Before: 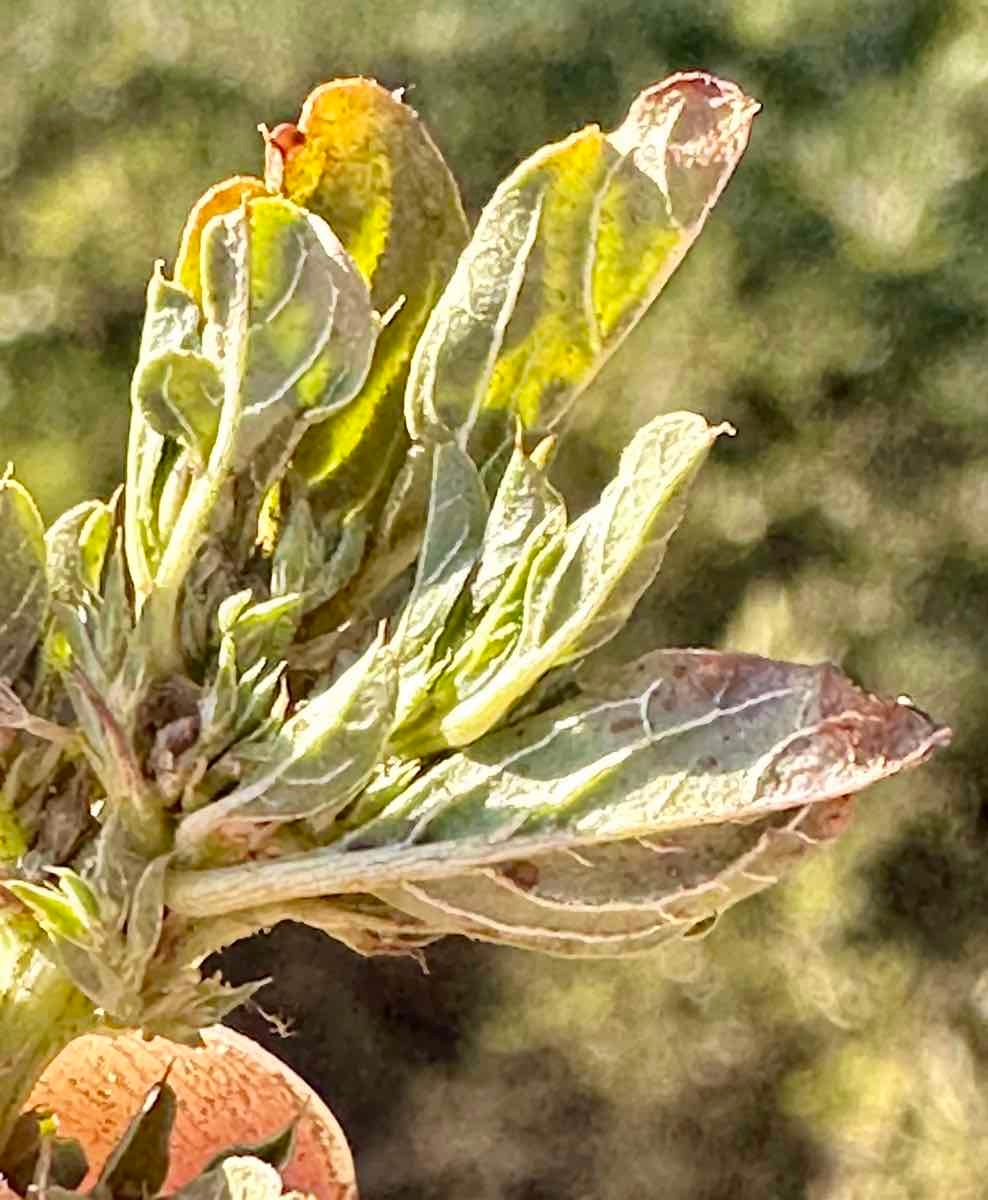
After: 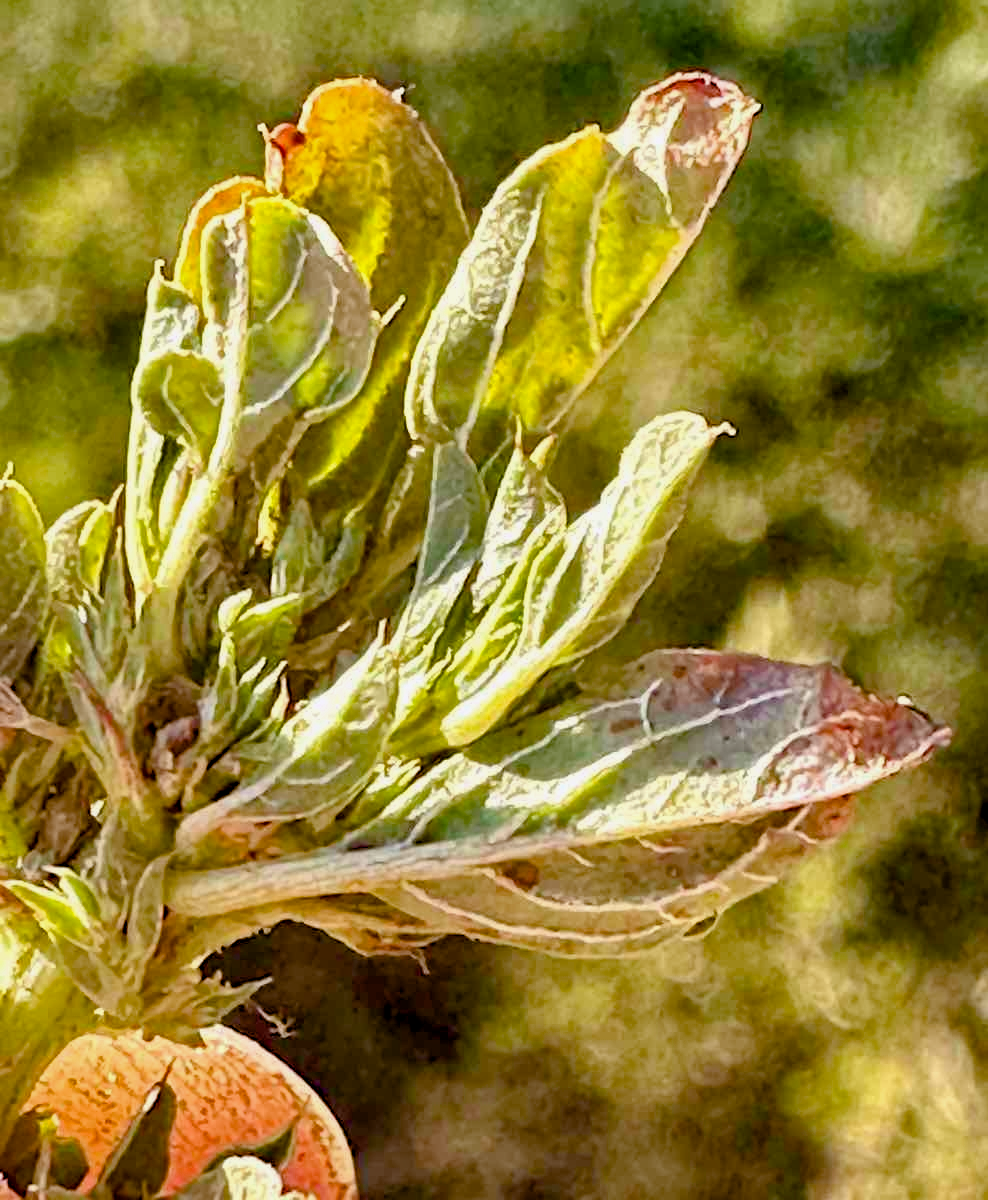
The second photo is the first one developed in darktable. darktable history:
color balance rgb: global offset › luminance -0.354%, perceptual saturation grading › global saturation 20%, perceptual saturation grading › highlights -25.761%, perceptual saturation grading › shadows 50.03%, global vibrance 20%
shadows and highlights: shadows 25.68, white point adjustment -2.98, highlights -29.69
haze removal: compatibility mode true, adaptive false
